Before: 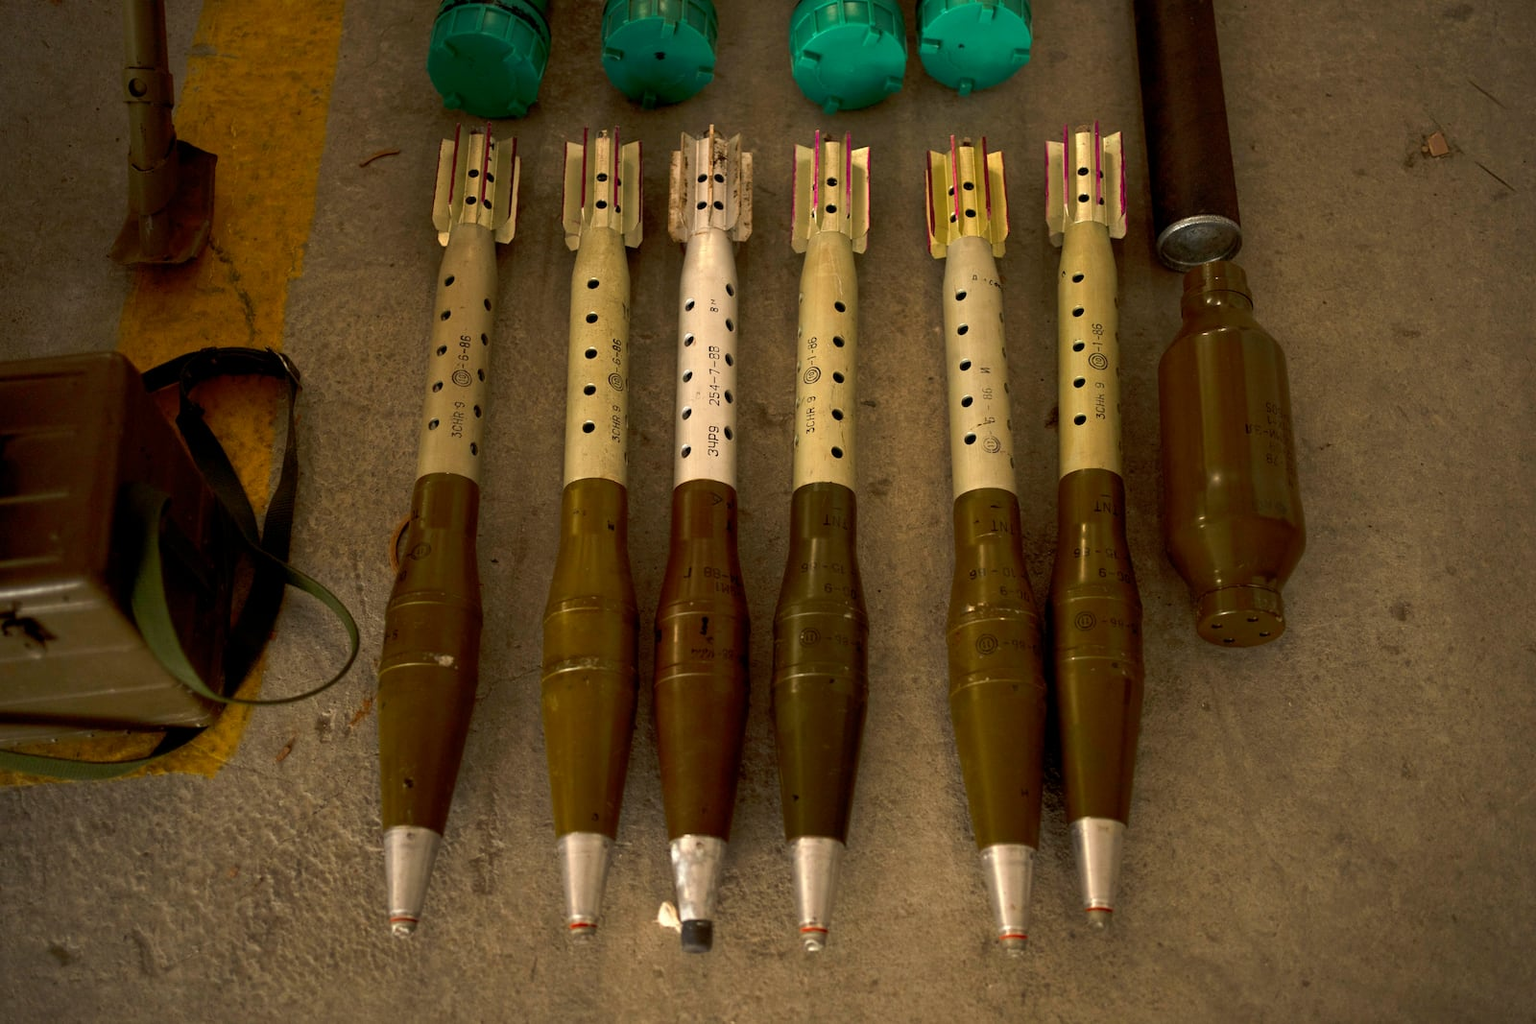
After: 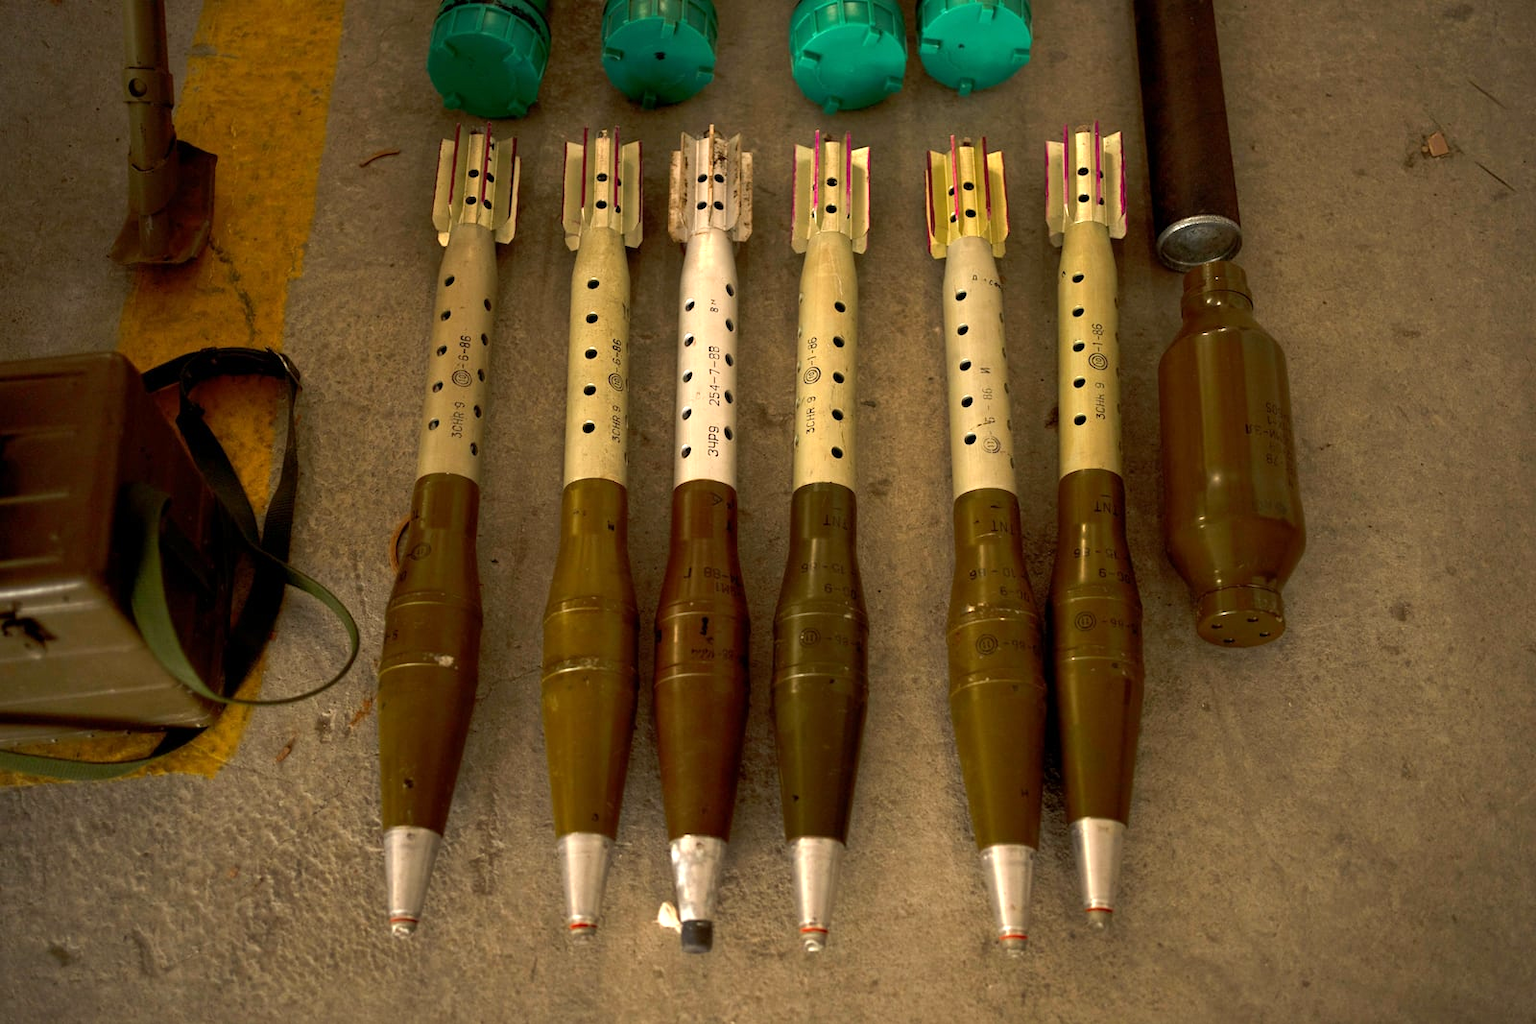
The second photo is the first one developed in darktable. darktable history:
exposure: exposure 0.446 EV, compensate highlight preservation false
